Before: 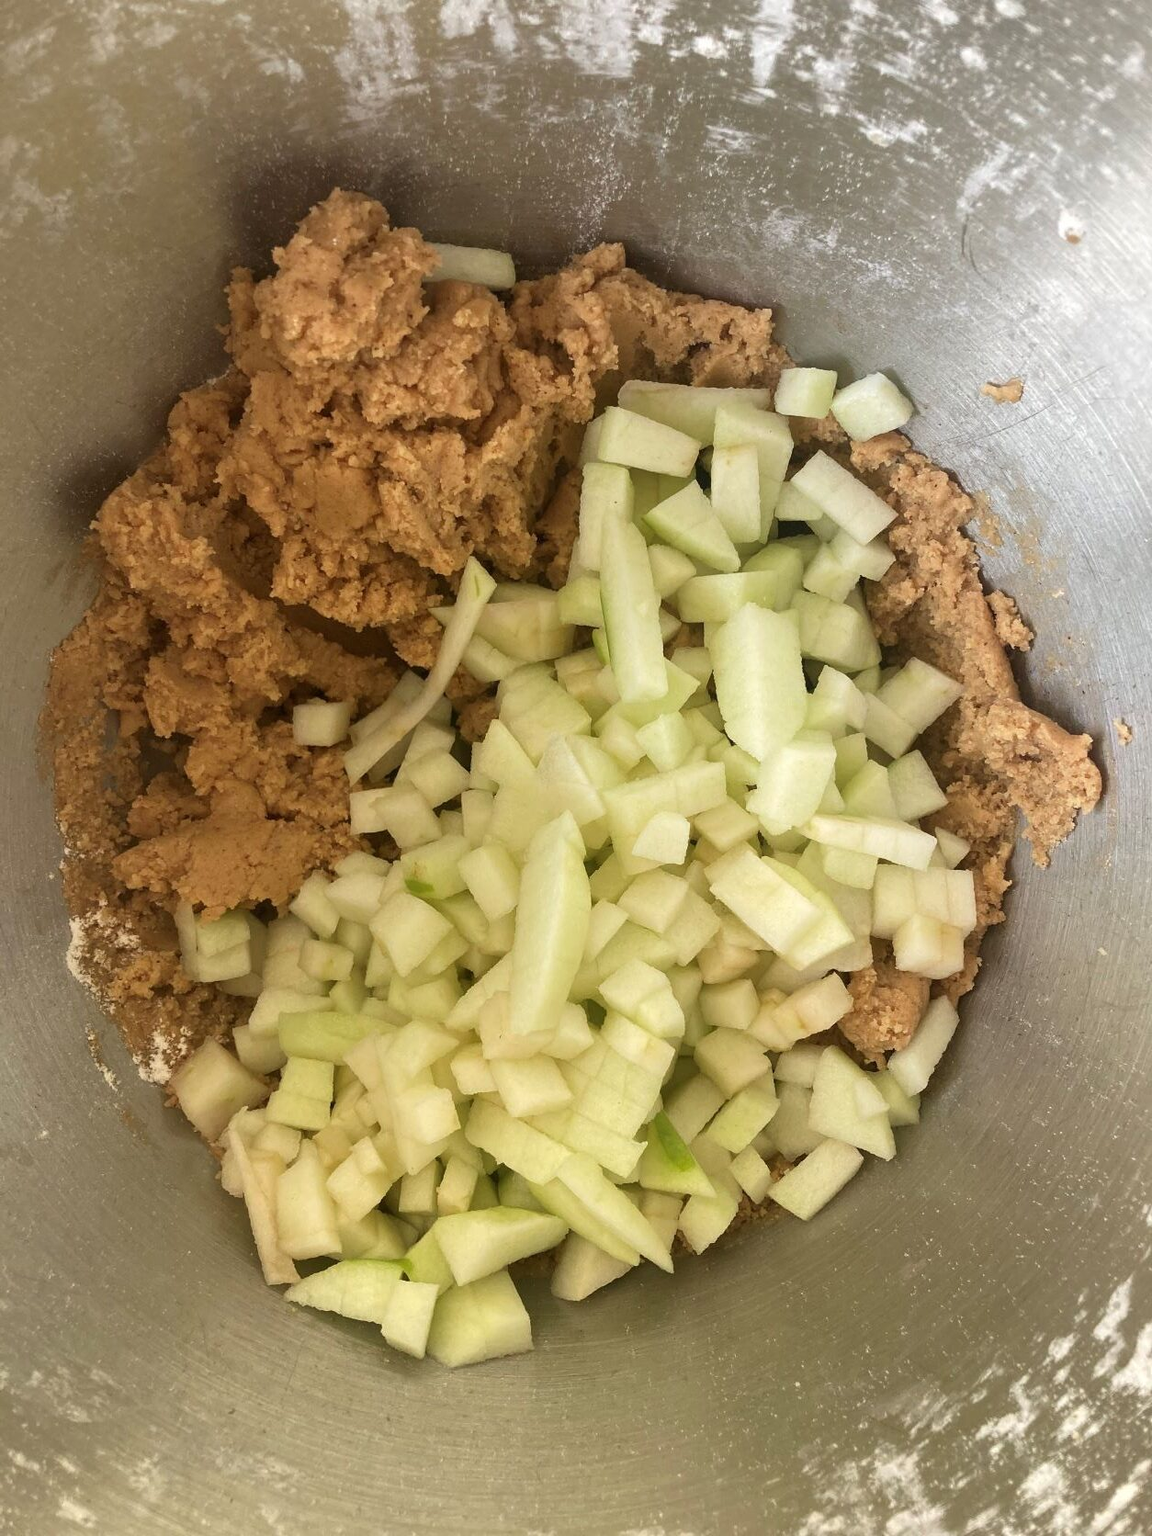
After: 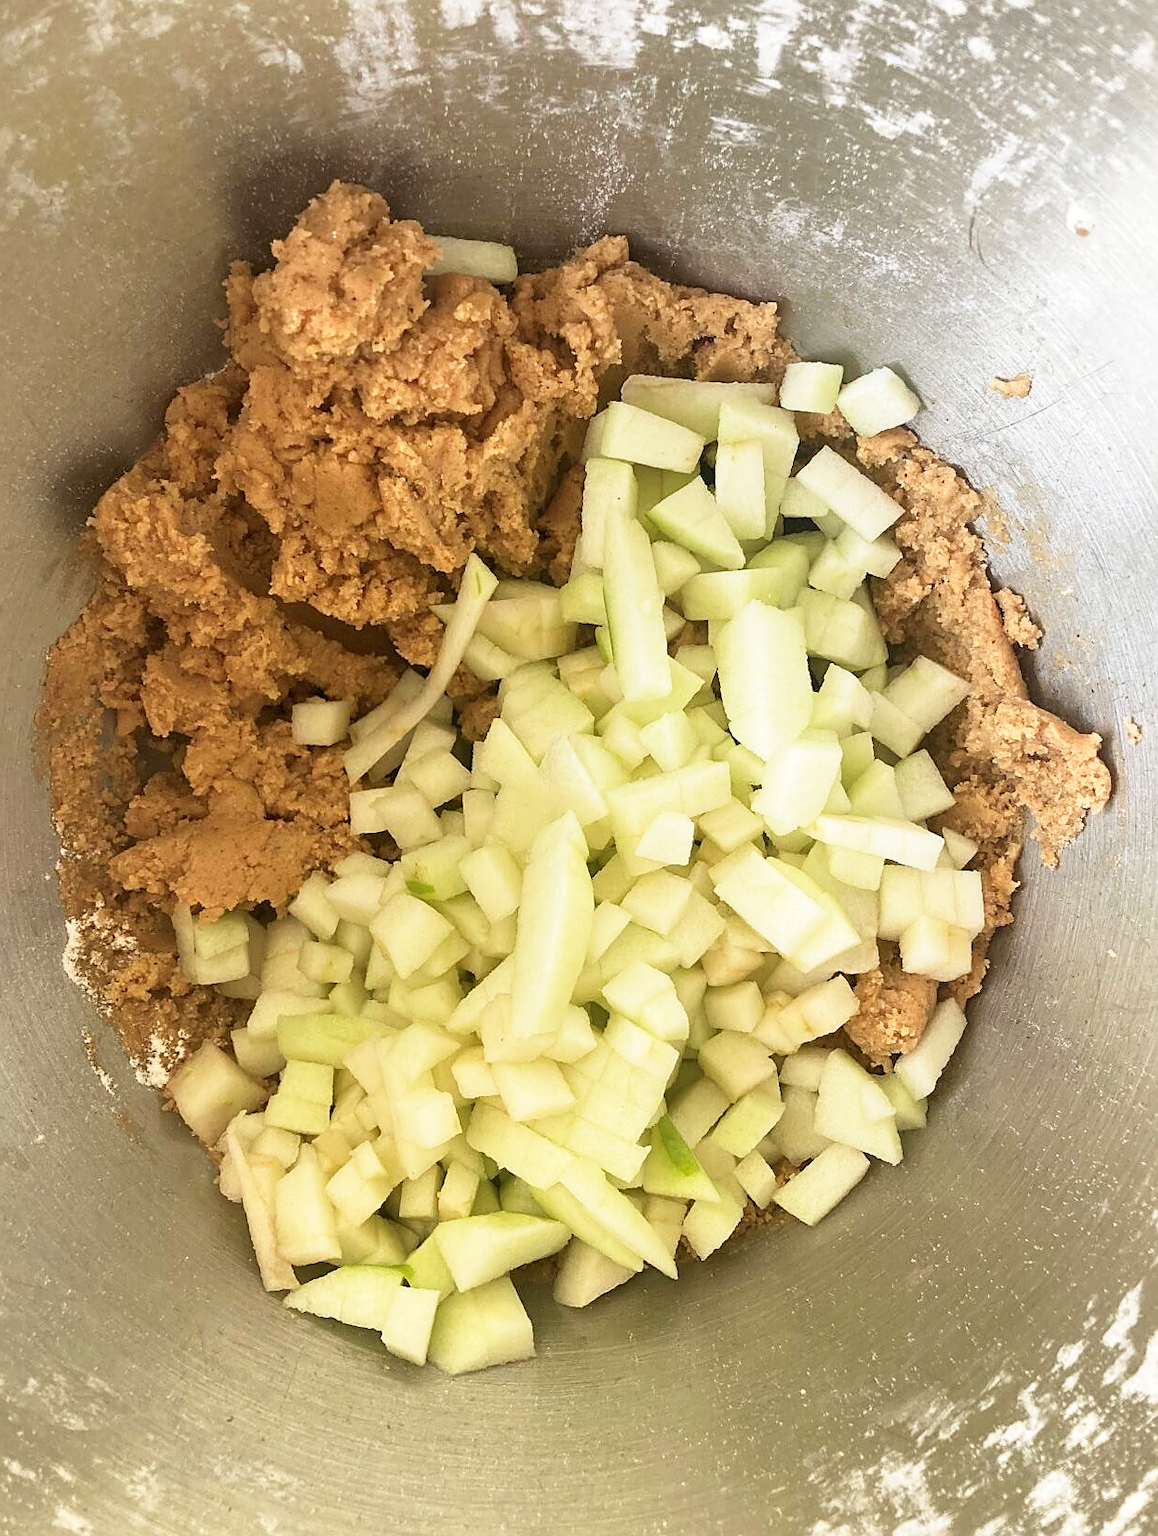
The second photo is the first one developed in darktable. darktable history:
sharpen: on, module defaults
base curve: curves: ch0 [(0, 0) (0.579, 0.807) (1, 1)], preserve colors none
crop: left 0.476%, top 0.717%, right 0.223%, bottom 0.498%
